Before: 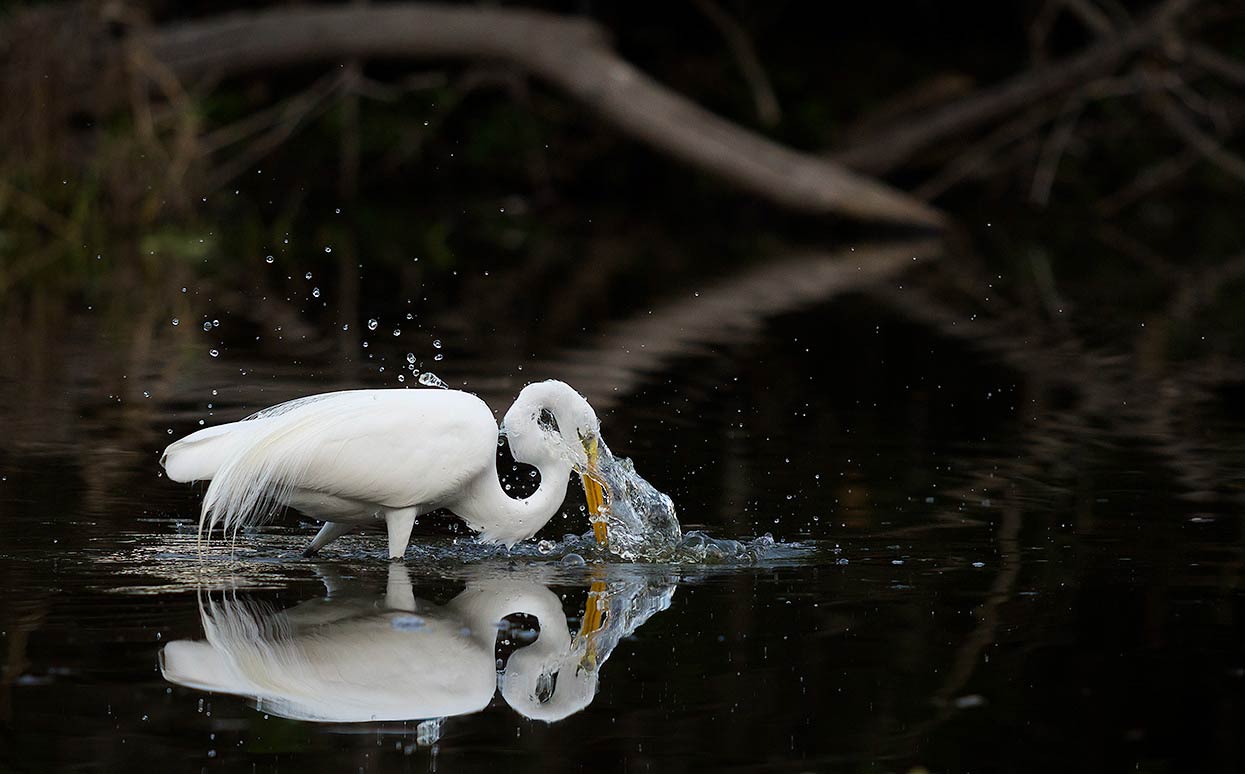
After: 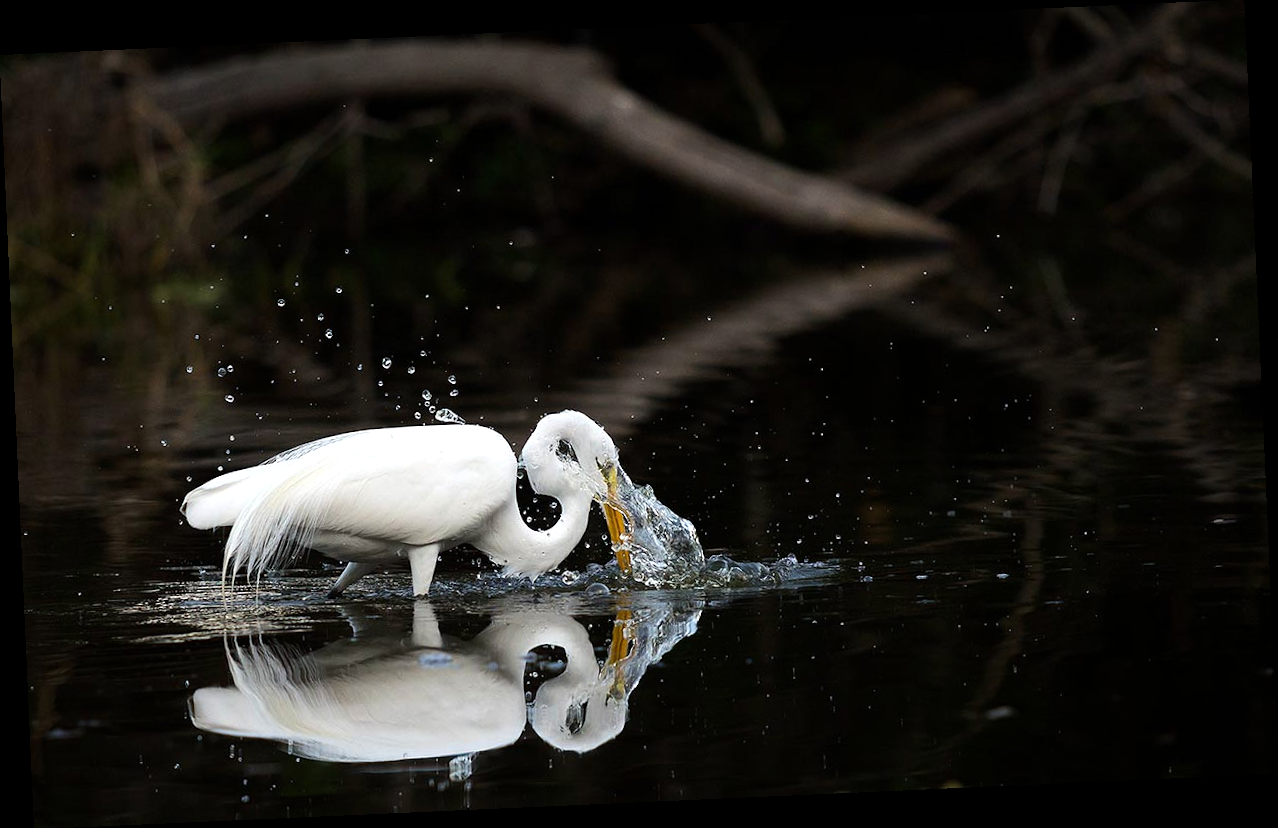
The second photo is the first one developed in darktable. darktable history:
rotate and perspective: rotation -2.56°, automatic cropping off
tone equalizer: -8 EV -0.417 EV, -7 EV -0.389 EV, -6 EV -0.333 EV, -5 EV -0.222 EV, -3 EV 0.222 EV, -2 EV 0.333 EV, -1 EV 0.389 EV, +0 EV 0.417 EV, edges refinement/feathering 500, mask exposure compensation -1.57 EV, preserve details no
